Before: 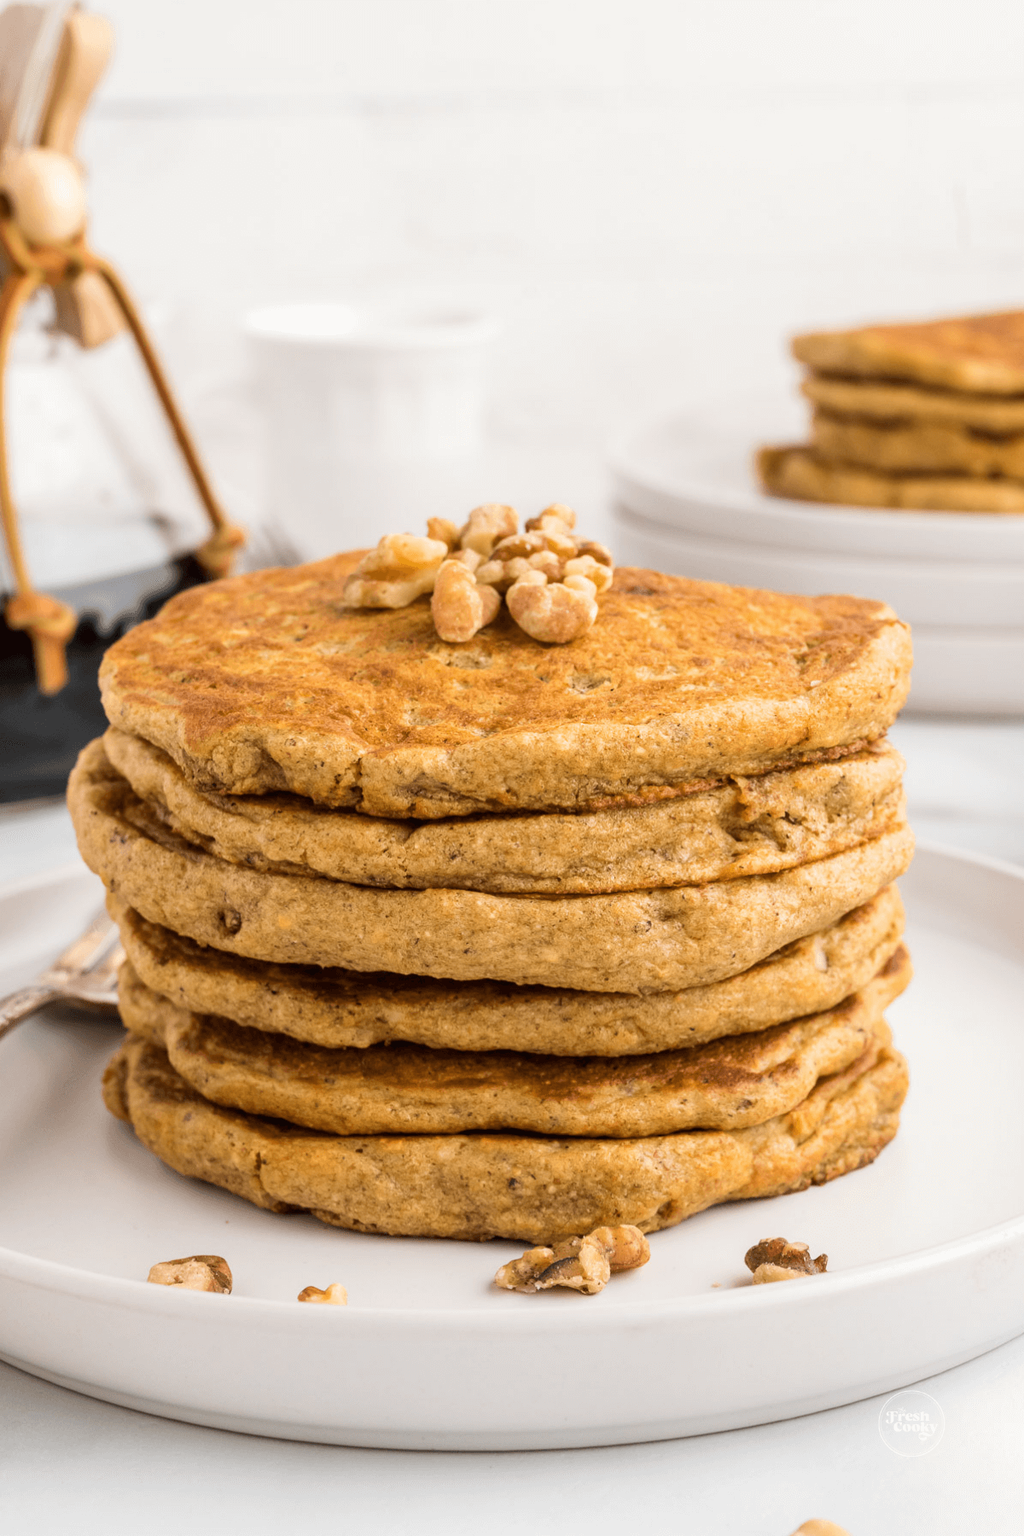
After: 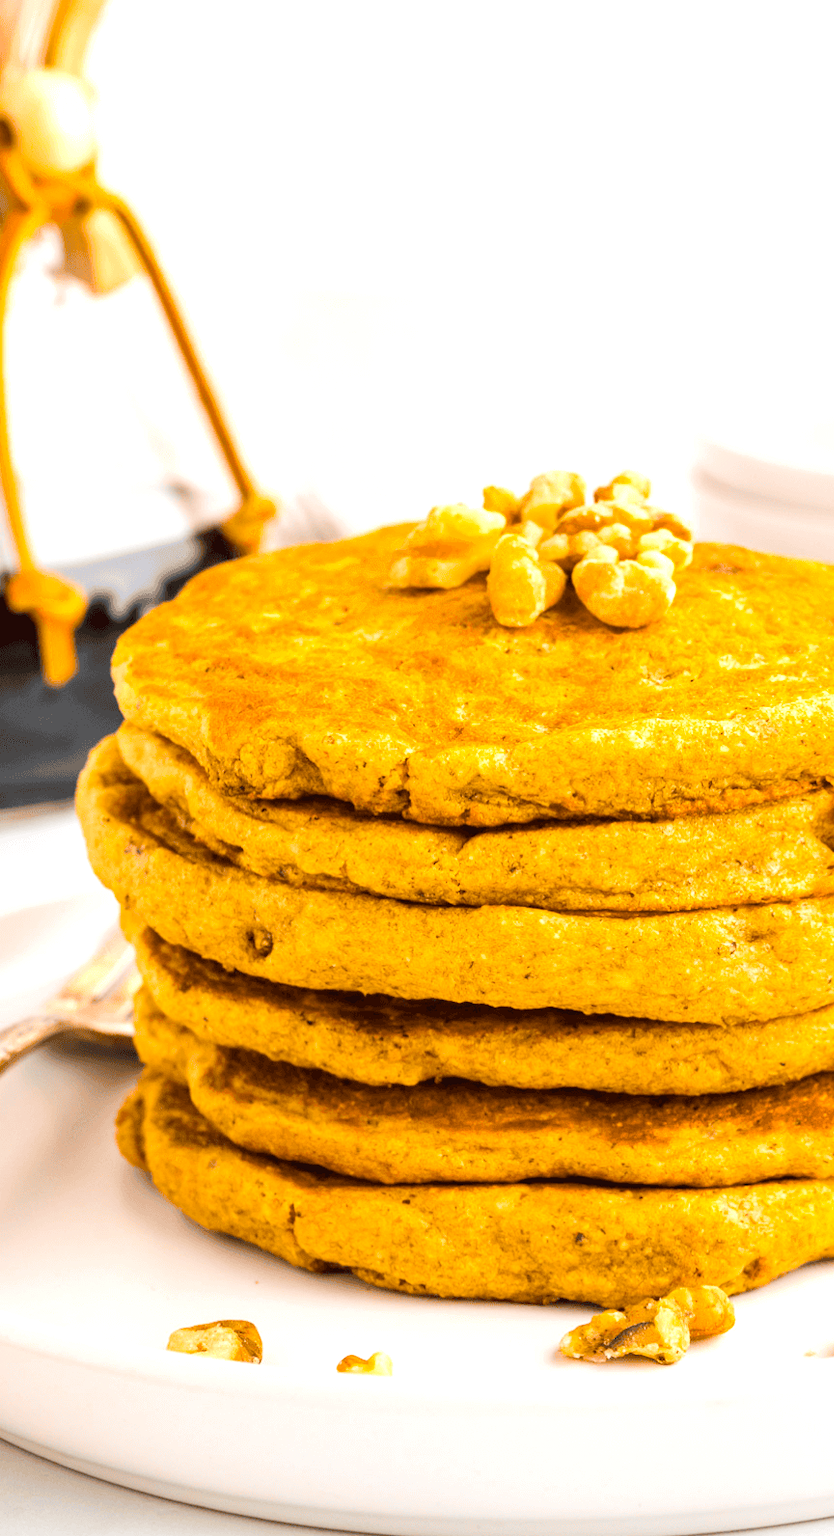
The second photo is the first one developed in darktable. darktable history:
crop: top 5.753%, right 27.893%, bottom 5.795%
exposure: black level correction 0, exposure 1.2 EV, compensate exposure bias true, compensate highlight preservation false
color balance rgb: linear chroma grading › shadows 10.229%, linear chroma grading › highlights 10.612%, linear chroma grading › global chroma 14.858%, linear chroma grading › mid-tones 14.675%, perceptual saturation grading › global saturation 19.92%, global vibrance 9.175%
tone equalizer: -8 EV -0.001 EV, -7 EV 0.003 EV, -6 EV -0.018 EV, -5 EV 0.014 EV, -4 EV -0.024 EV, -3 EV 0.037 EV, -2 EV -0.047 EV, -1 EV -0.276 EV, +0 EV -0.583 EV, edges refinement/feathering 500, mask exposure compensation -1.24 EV, preserve details no
